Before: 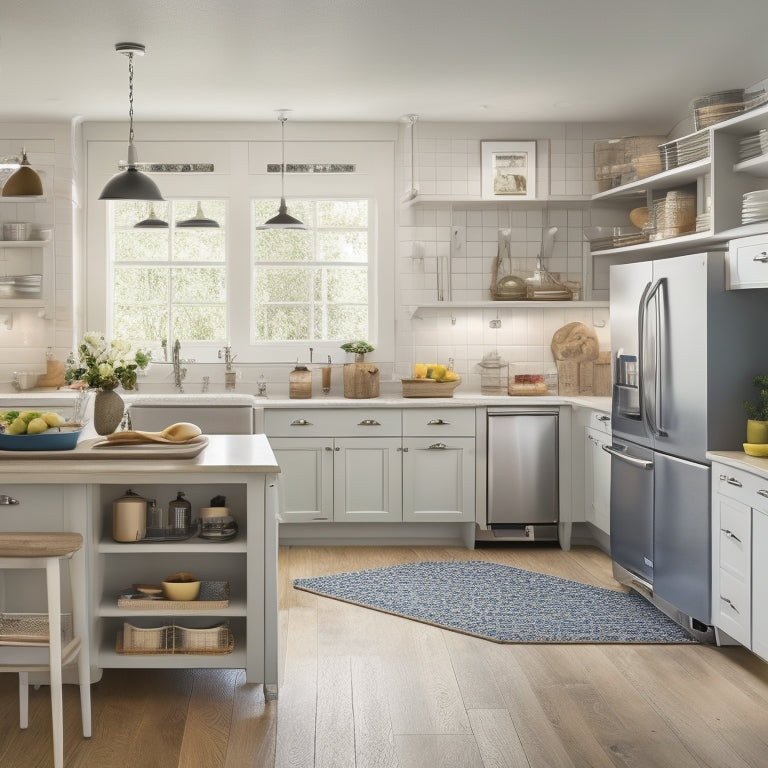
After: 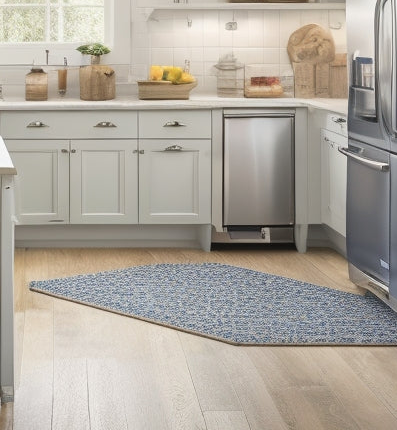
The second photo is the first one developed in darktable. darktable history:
crop: left 34.479%, top 38.822%, right 13.718%, bottom 5.172%
contrast brightness saturation: contrast 0.05, brightness 0.06, saturation 0.01
